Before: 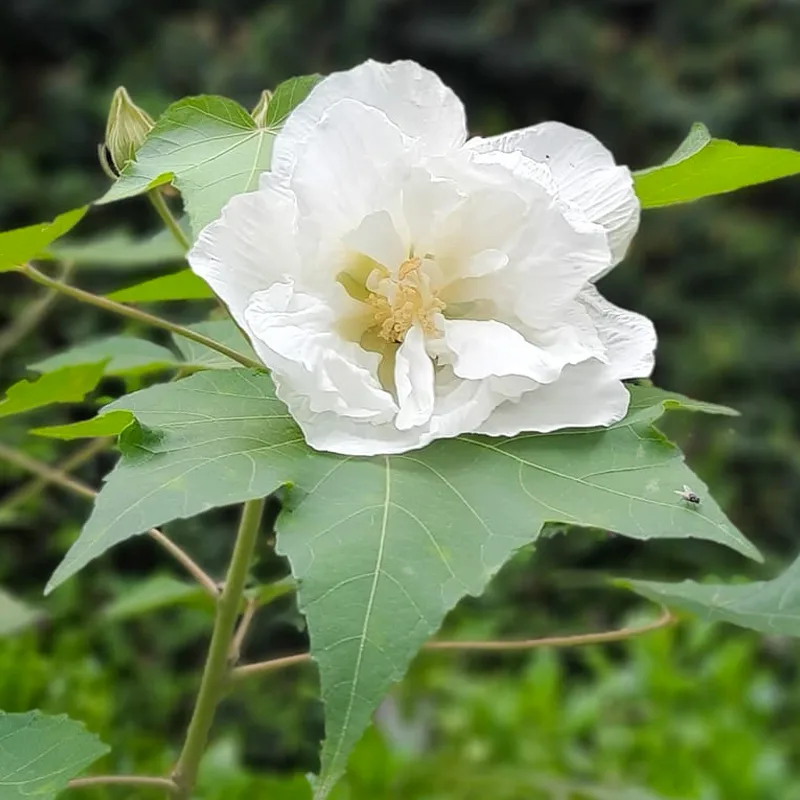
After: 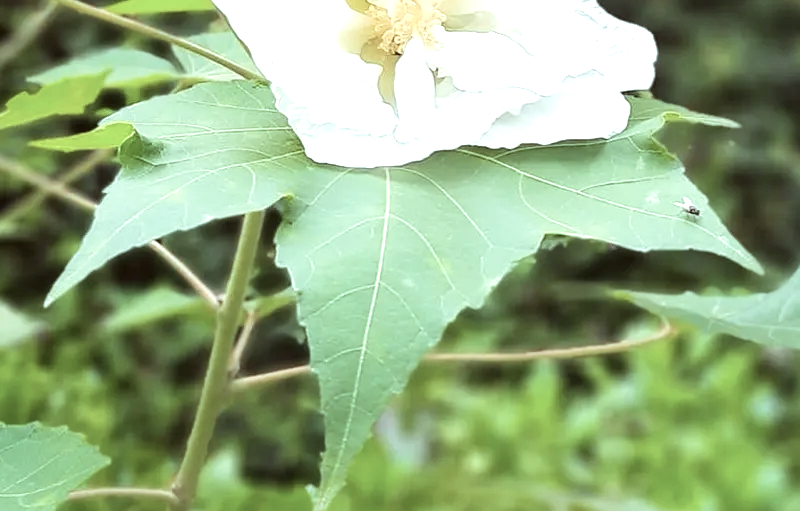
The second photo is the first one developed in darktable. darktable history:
tone equalizer: edges refinement/feathering 500, mask exposure compensation -1.57 EV, preserve details no
contrast brightness saturation: contrast 0.099, saturation -0.367
color correction: highlights a* -4.91, highlights b* -3.74, shadows a* 3.98, shadows b* 4.09
crop and rotate: top 36.084%
velvia: on, module defaults
exposure: black level correction 0, exposure 0.952 EV, compensate highlight preservation false
